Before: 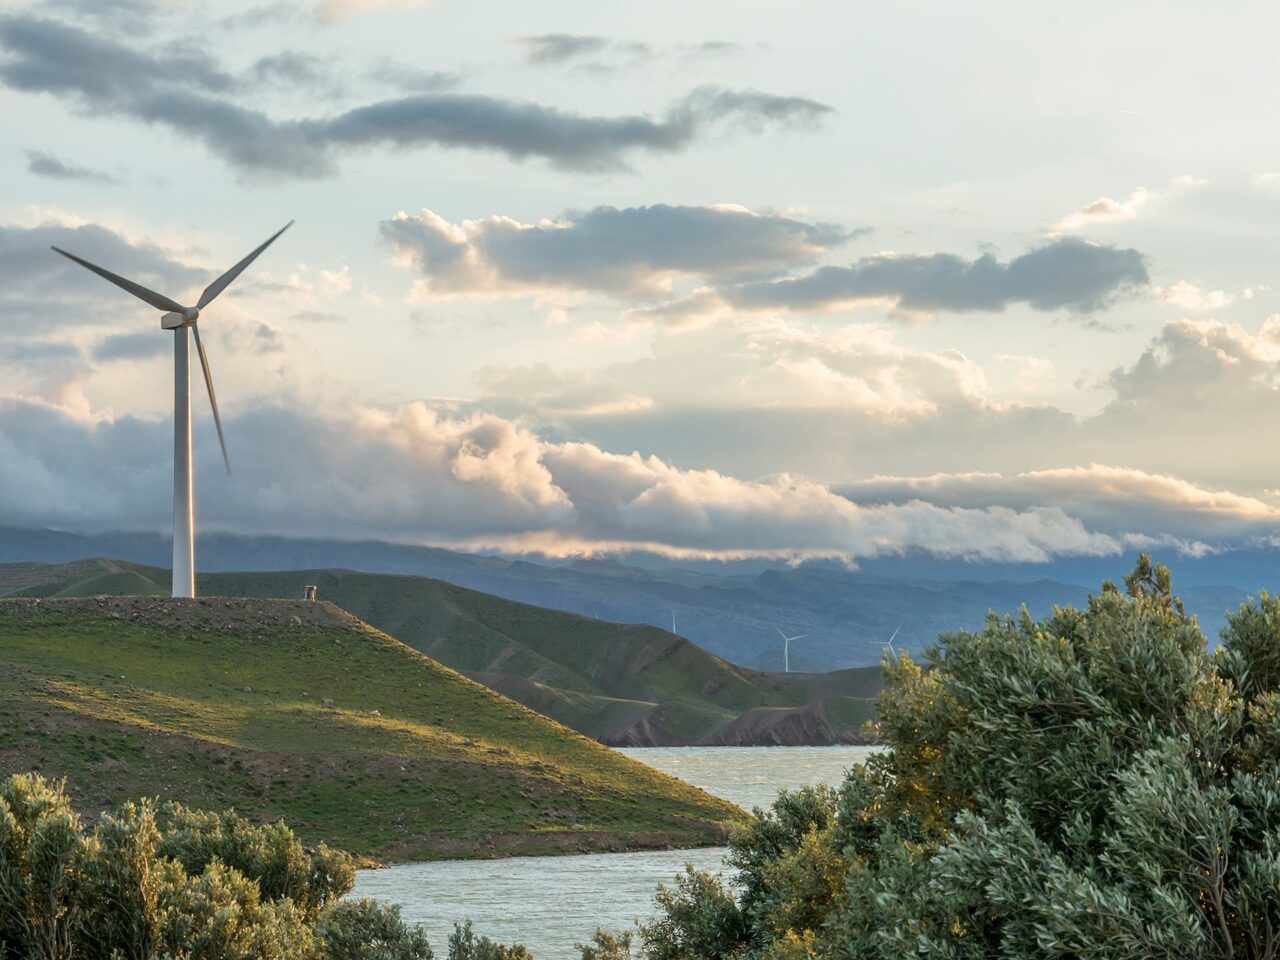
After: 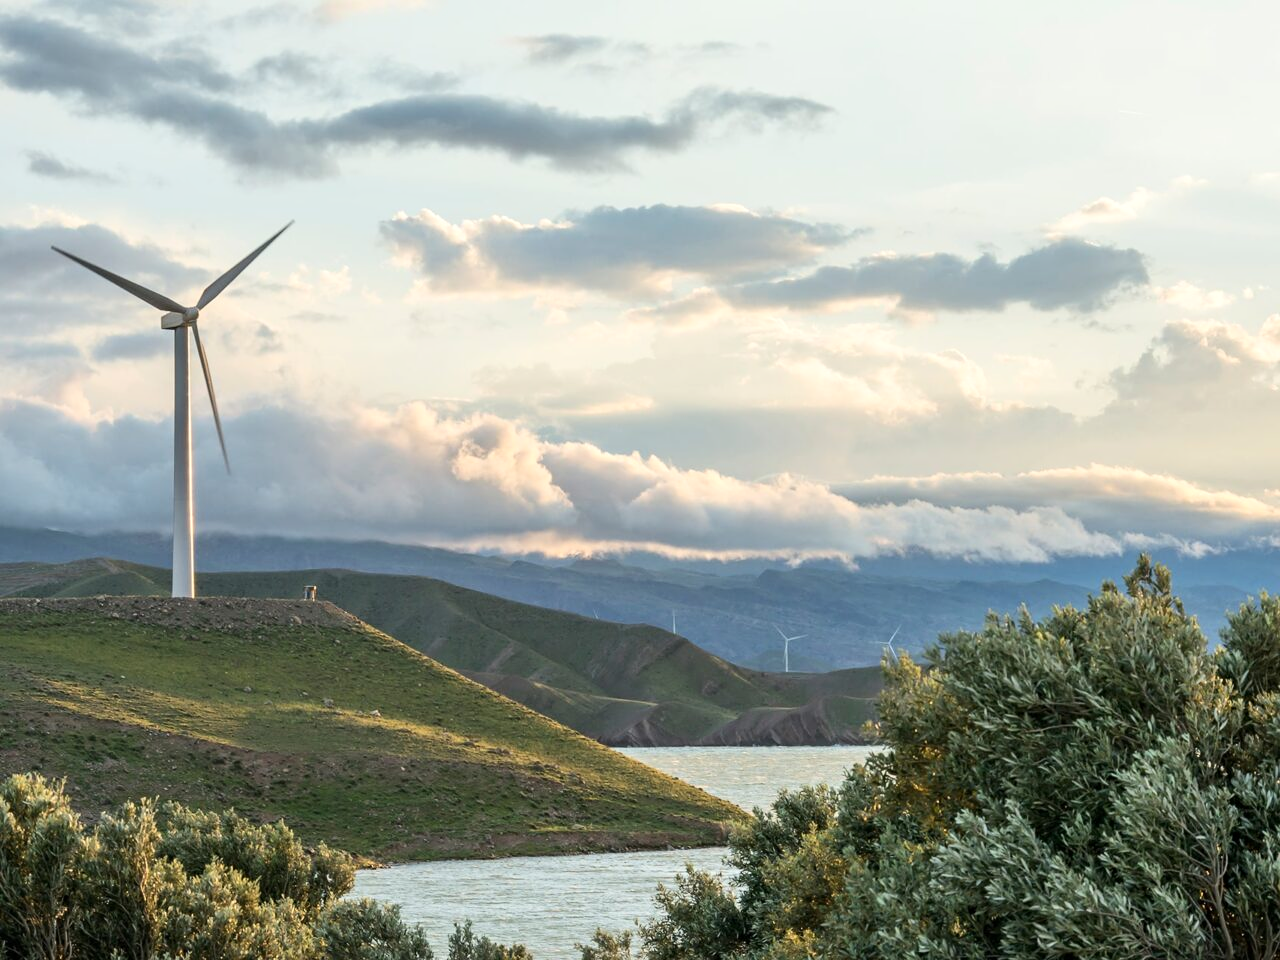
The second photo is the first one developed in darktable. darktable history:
contrast brightness saturation: contrast 0.15, brightness 0.05
contrast equalizer: octaves 7, y [[0.5, 0.504, 0.515, 0.527, 0.535, 0.534], [0.5 ×6], [0.491, 0.387, 0.179, 0.068, 0.068, 0.068], [0 ×5, 0.023], [0 ×6]], mix 0.755
exposure: black level correction -0.001, exposure 0.08 EV, compensate exposure bias true, compensate highlight preservation false
